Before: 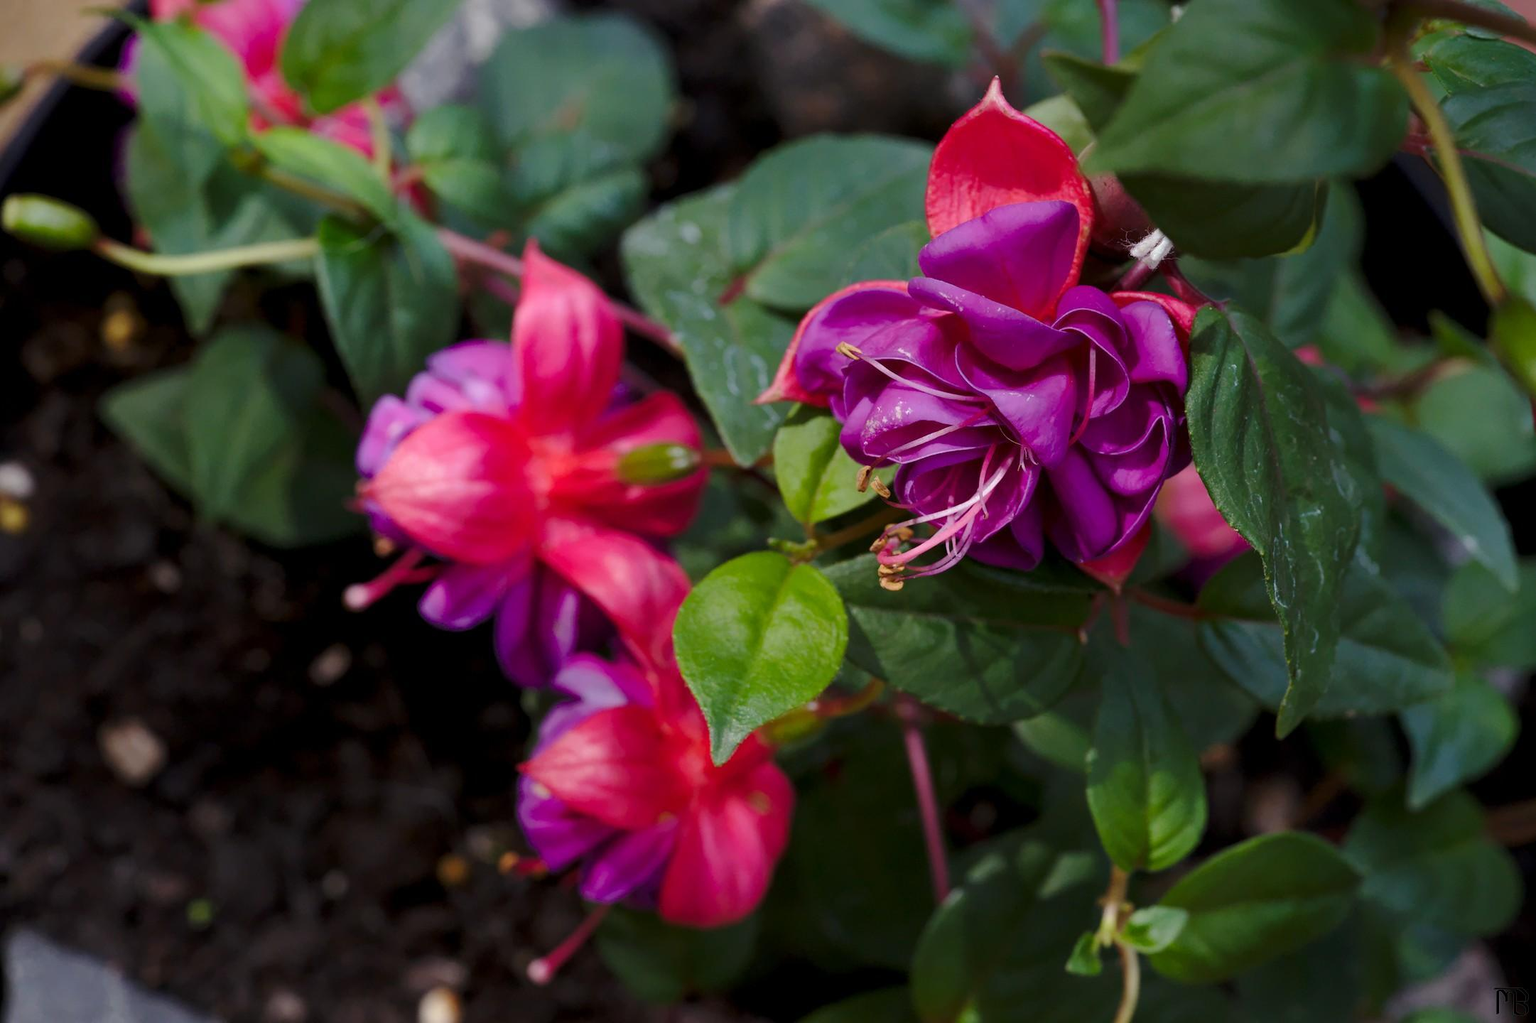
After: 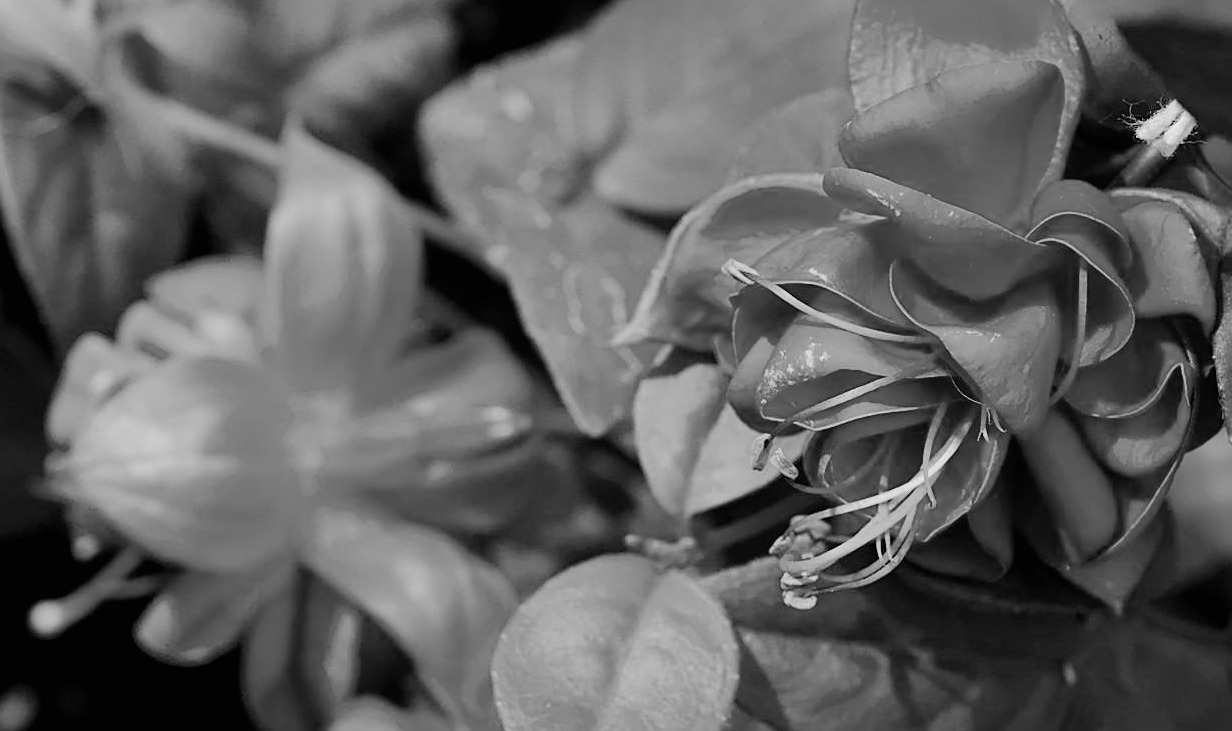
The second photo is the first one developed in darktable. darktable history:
crop: left 21.06%, top 15.417%, right 21.912%, bottom 33.811%
sharpen: on, module defaults
contrast brightness saturation: contrast 0.052, brightness 0.063, saturation 0.007
exposure: black level correction -0.002, exposure 0.541 EV, compensate exposure bias true, compensate highlight preservation false
color zones: curves: ch1 [(0, -0.394) (0.143, -0.394) (0.286, -0.394) (0.429, -0.392) (0.571, -0.391) (0.714, -0.391) (0.857, -0.391) (1, -0.394)]
filmic rgb: black relative exposure -7.77 EV, white relative exposure 4.39 EV, hardness 3.75, latitude 37.77%, contrast 0.982, highlights saturation mix 8.56%, shadows ↔ highlights balance 4.85%
